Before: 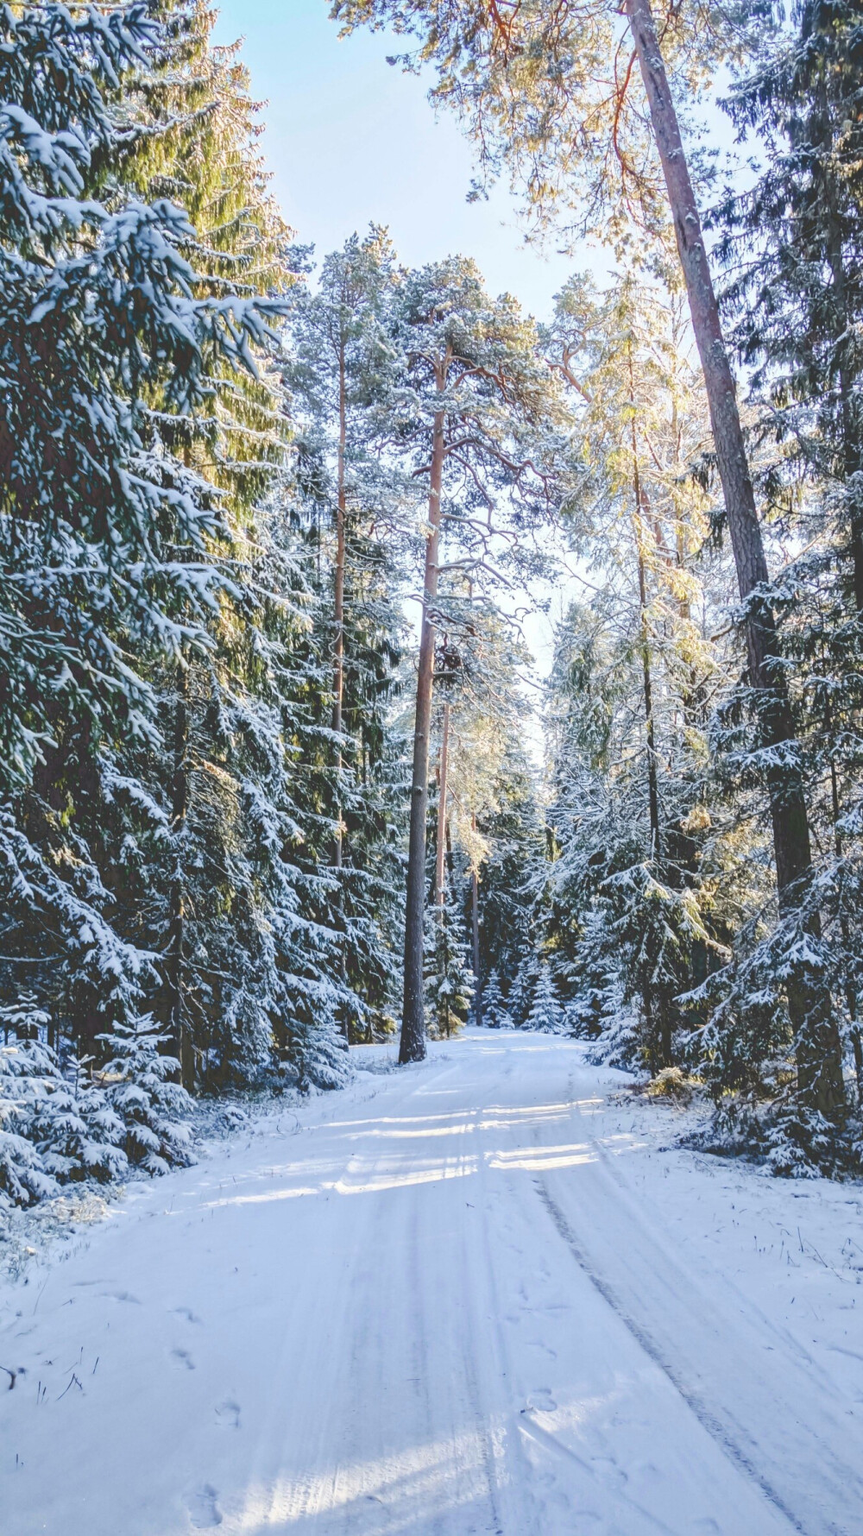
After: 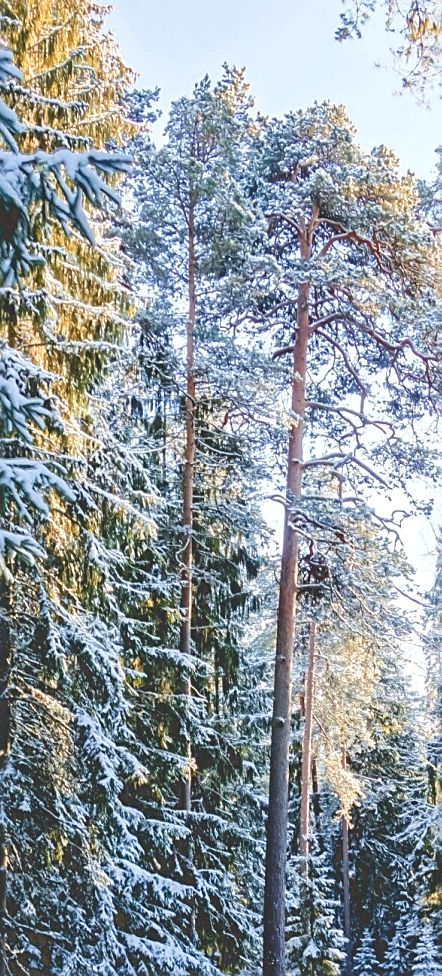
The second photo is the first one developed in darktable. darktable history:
color zones: curves: ch2 [(0, 0.5) (0.143, 0.5) (0.286, 0.416) (0.429, 0.5) (0.571, 0.5) (0.714, 0.5) (0.857, 0.5) (1, 0.5)]
tone equalizer: edges refinement/feathering 500, mask exposure compensation -1.57 EV, preserve details no
velvia: on, module defaults
local contrast: highlights 107%, shadows 98%, detail 119%, midtone range 0.2
sharpen: on, module defaults
crop: left 20.525%, top 10.911%, right 35.27%, bottom 34.244%
